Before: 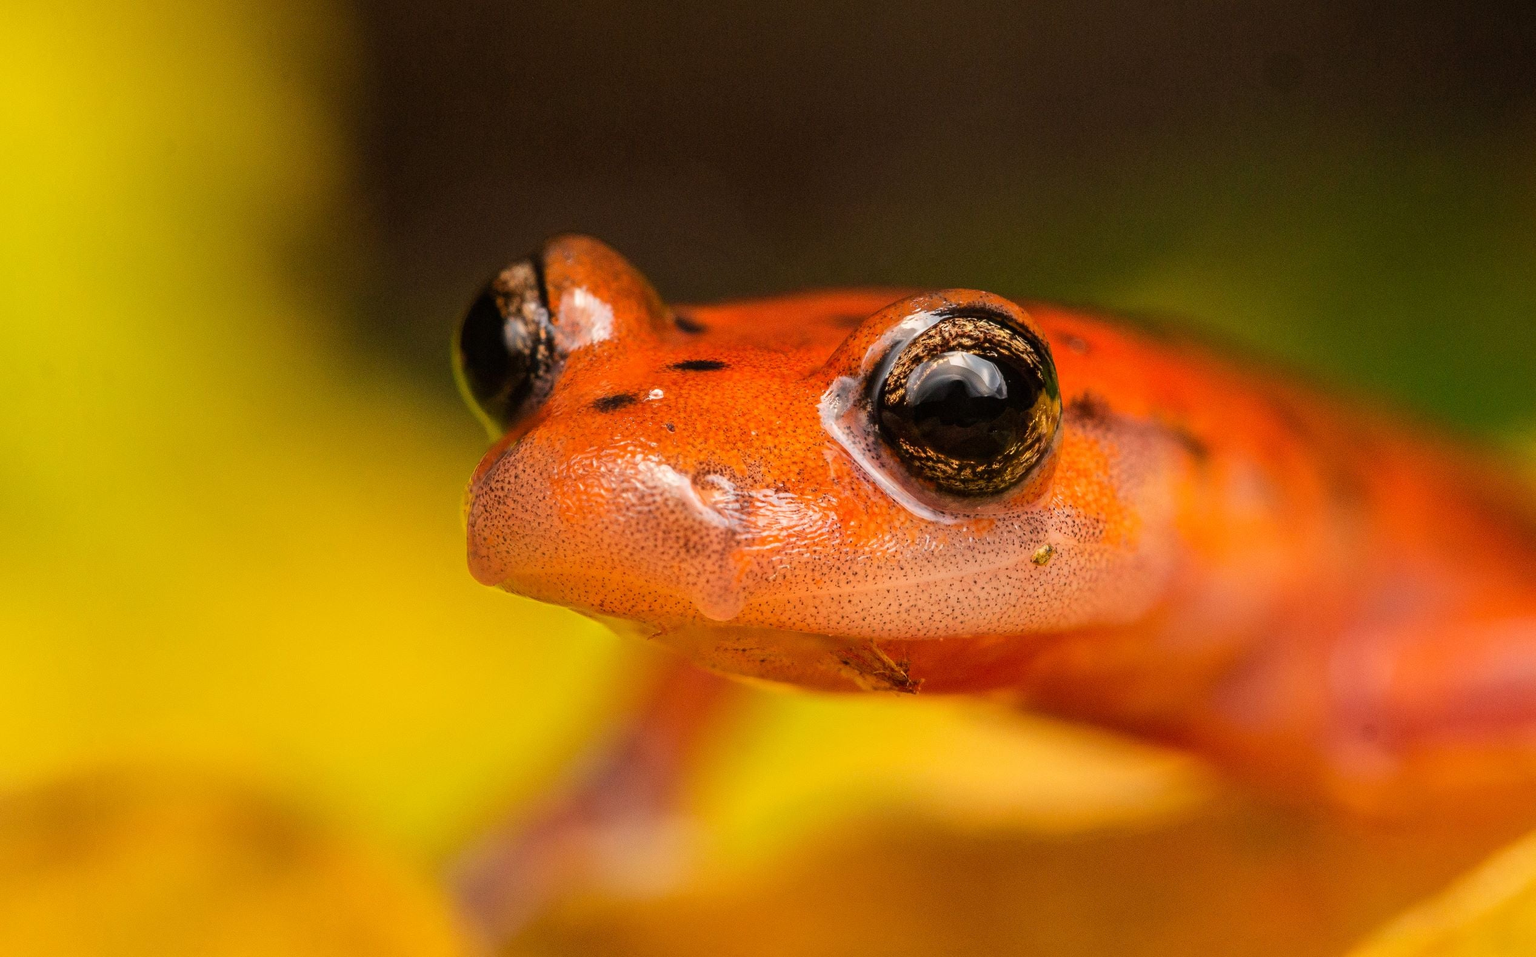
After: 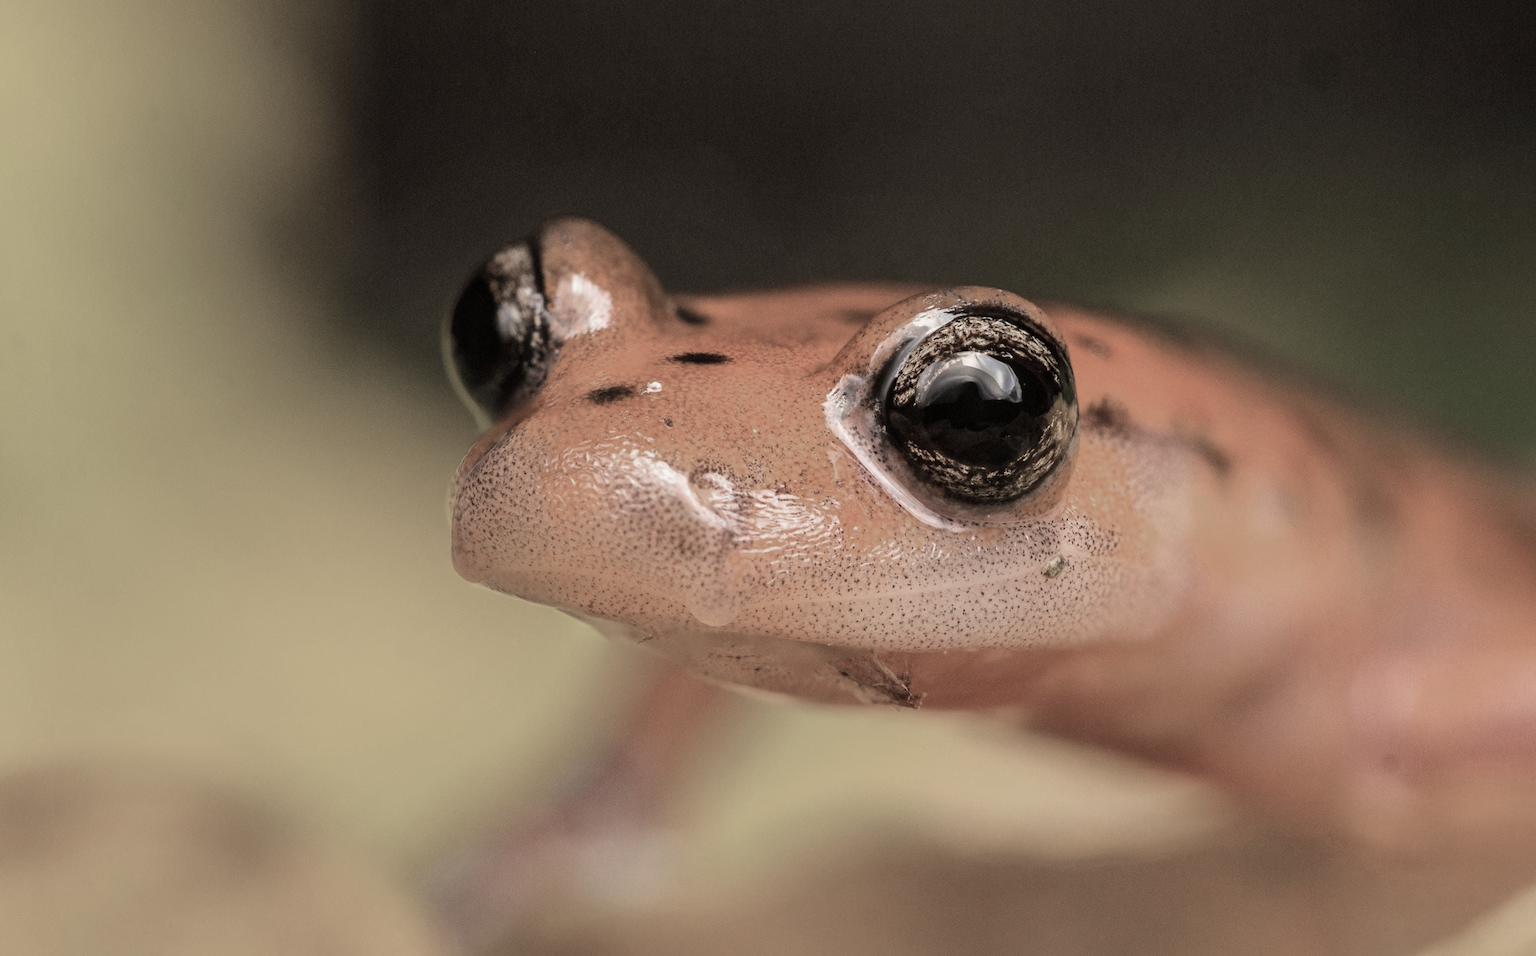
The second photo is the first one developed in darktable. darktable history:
crop and rotate: angle -1.69°
velvia: on, module defaults
color zones: curves: ch0 [(0, 0.613) (0.01, 0.613) (0.245, 0.448) (0.498, 0.529) (0.642, 0.665) (0.879, 0.777) (0.99, 0.613)]; ch1 [(0, 0.272) (0.219, 0.127) (0.724, 0.346)]
